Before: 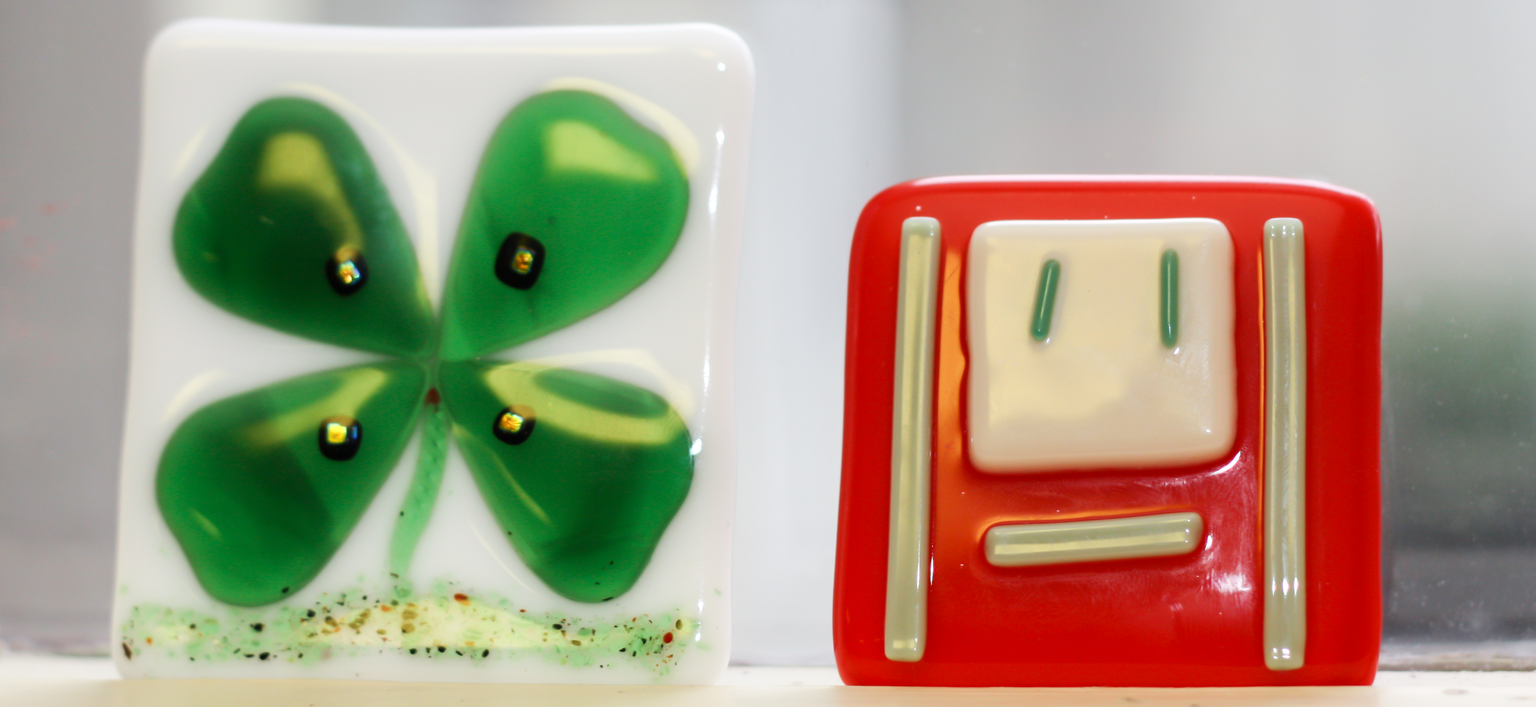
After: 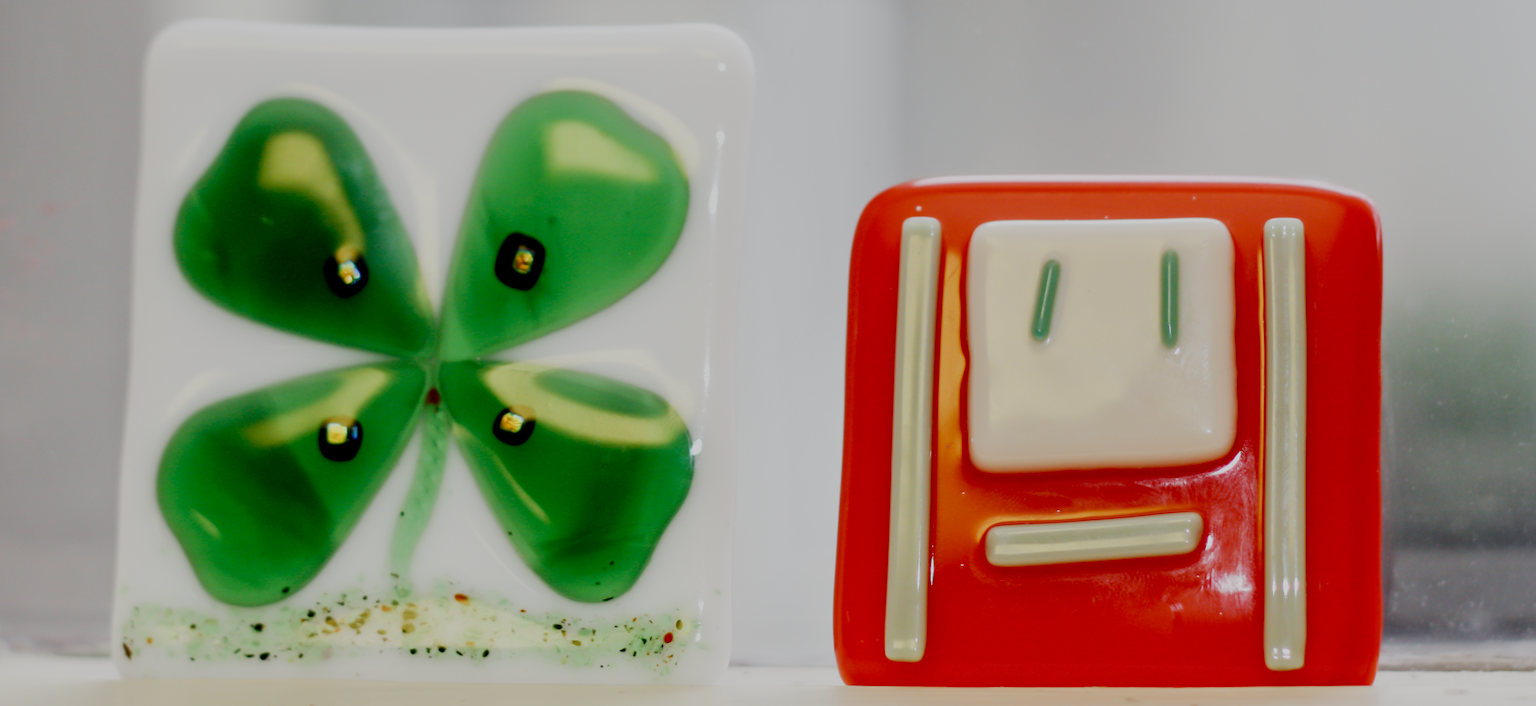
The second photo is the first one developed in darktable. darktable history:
filmic rgb: middle gray luminance 18%, black relative exposure -7.5 EV, white relative exposure 8.5 EV, threshold 6 EV, target black luminance 0%, hardness 2.23, latitude 18.37%, contrast 0.878, highlights saturation mix 5%, shadows ↔ highlights balance 10.15%, add noise in highlights 0, preserve chrominance no, color science v3 (2019), use custom middle-gray values true, iterations of high-quality reconstruction 0, contrast in highlights soft, enable highlight reconstruction true
bloom: size 5%, threshold 95%, strength 15%
local contrast: mode bilateral grid, contrast 20, coarseness 50, detail 120%, midtone range 0.2
